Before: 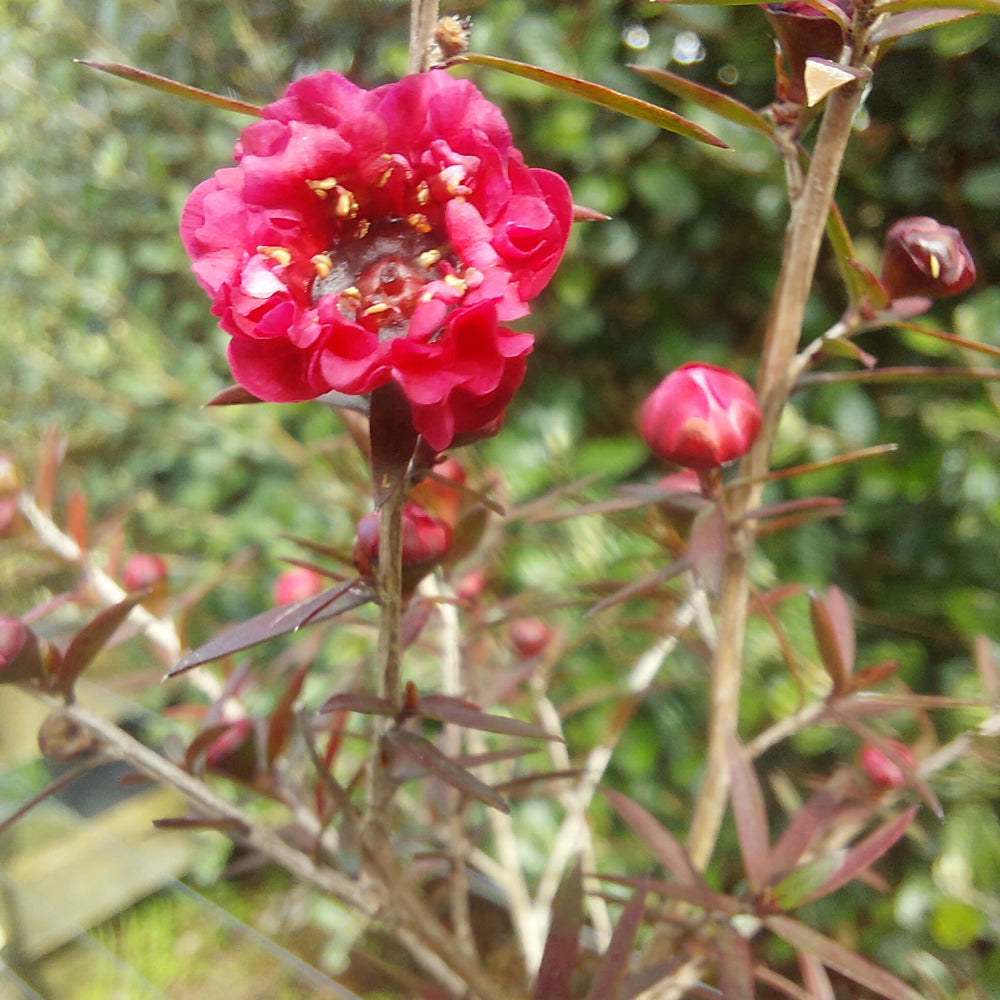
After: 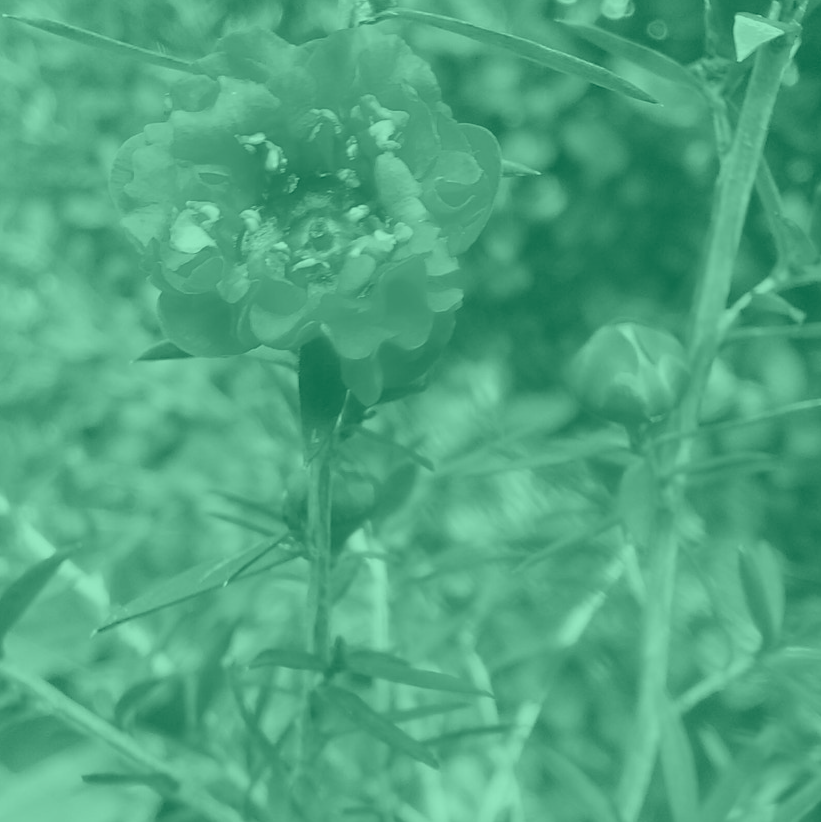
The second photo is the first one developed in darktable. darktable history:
colorize: hue 147.6°, saturation 65%, lightness 21.64%
crop and rotate: left 7.196%, top 4.574%, right 10.605%, bottom 13.178%
